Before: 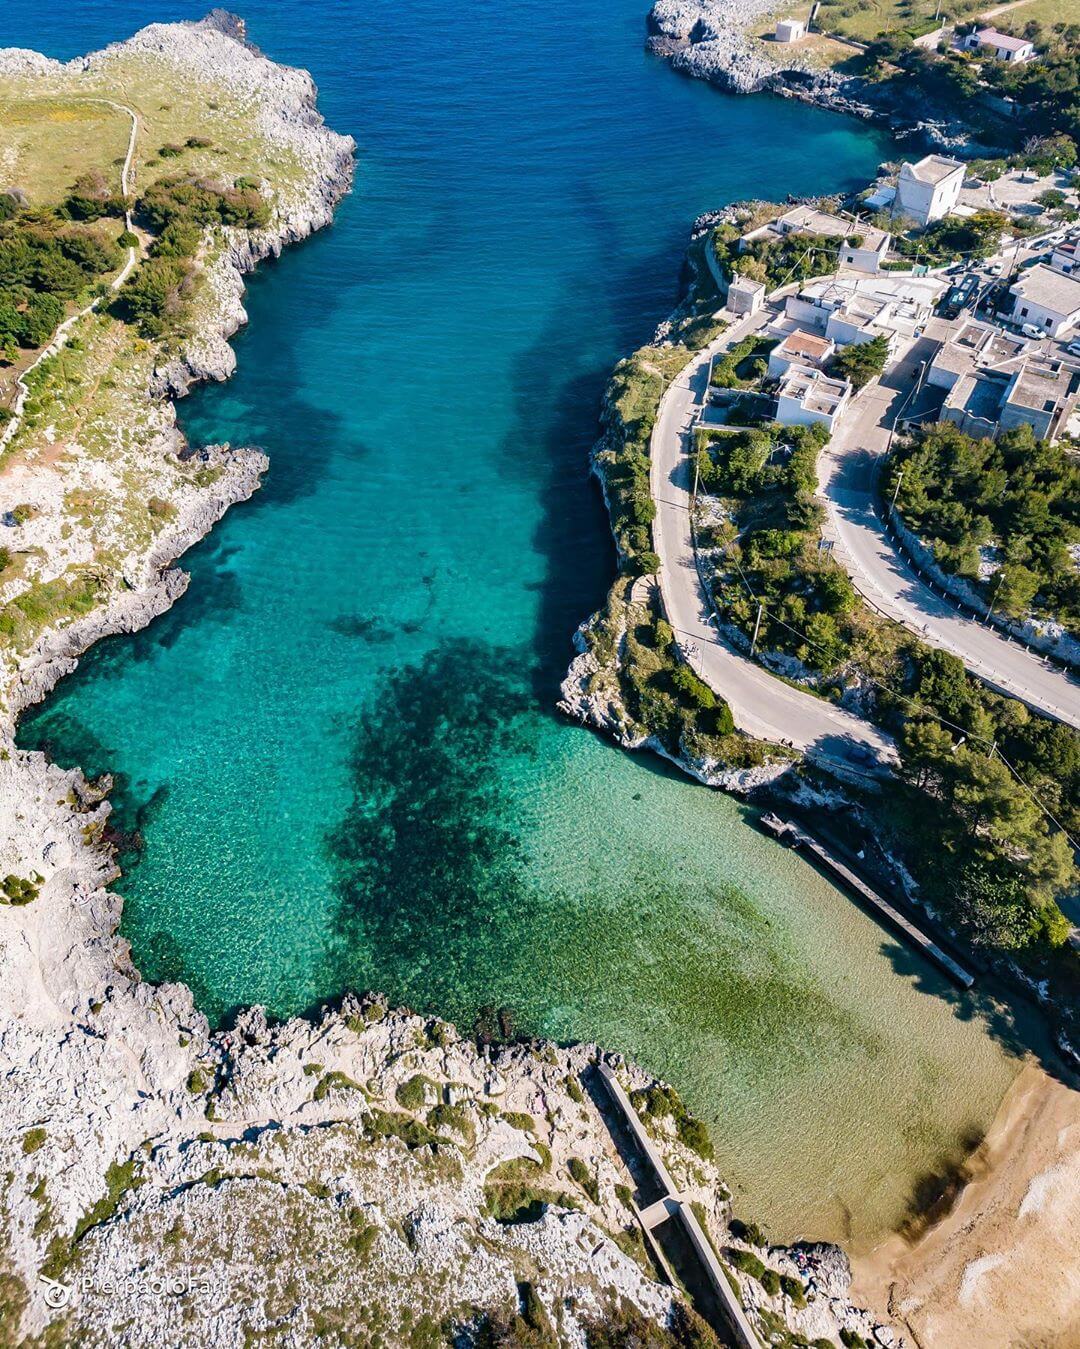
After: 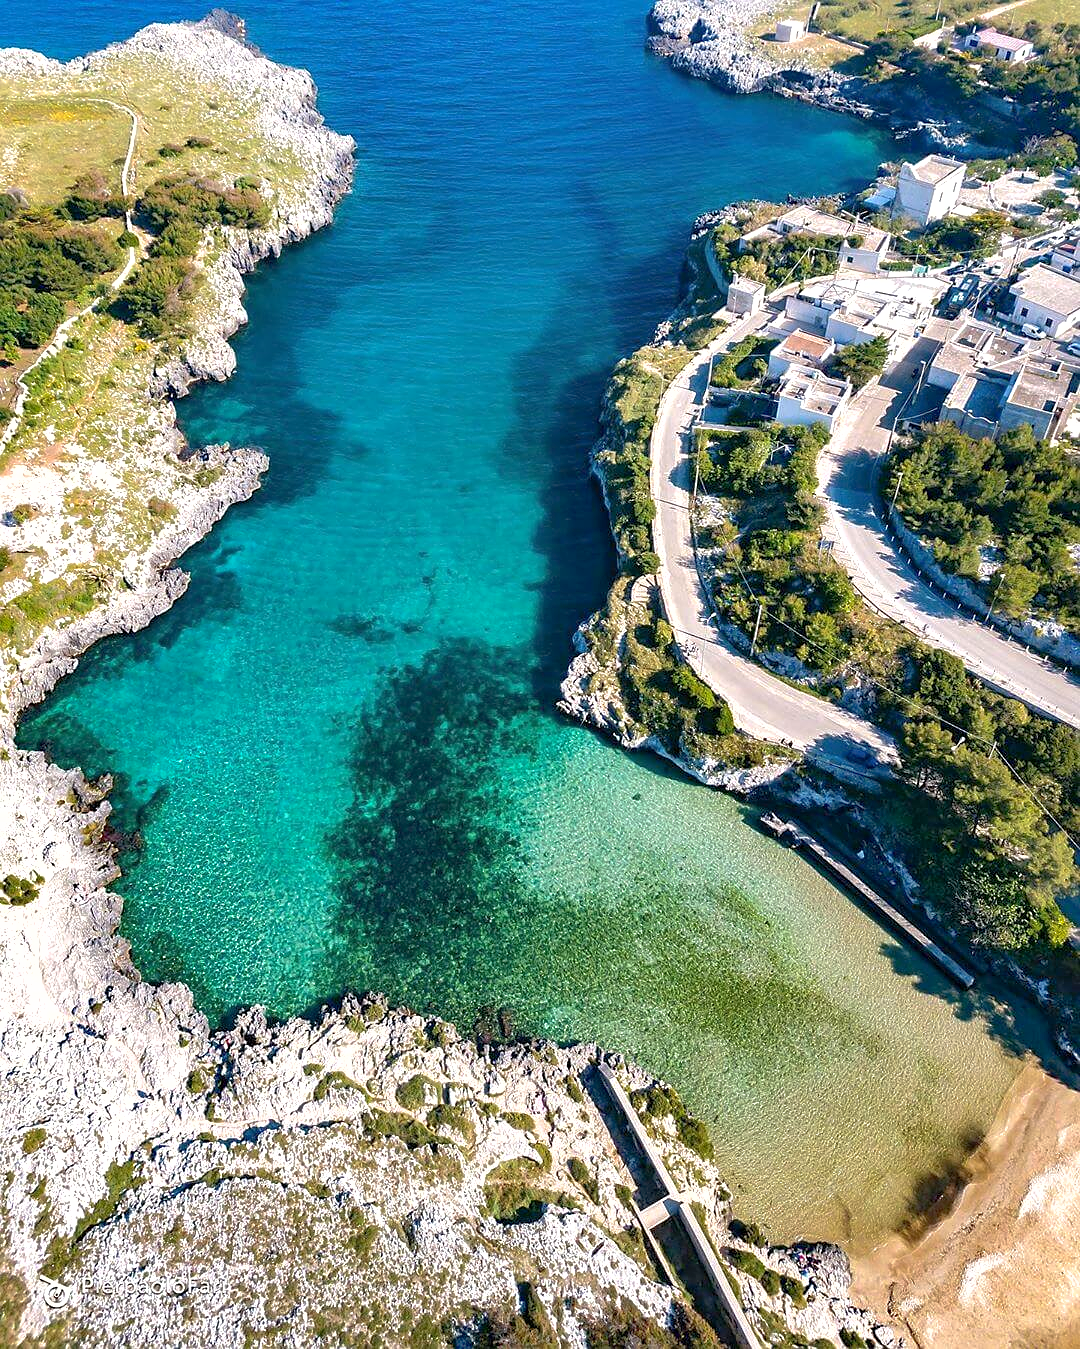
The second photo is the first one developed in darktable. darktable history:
shadows and highlights: on, module defaults
exposure: black level correction 0.001, exposure 0.5 EV, compensate exposure bias true, compensate highlight preservation false
tone equalizer: on, module defaults
sharpen: radius 0.969, amount 0.604
